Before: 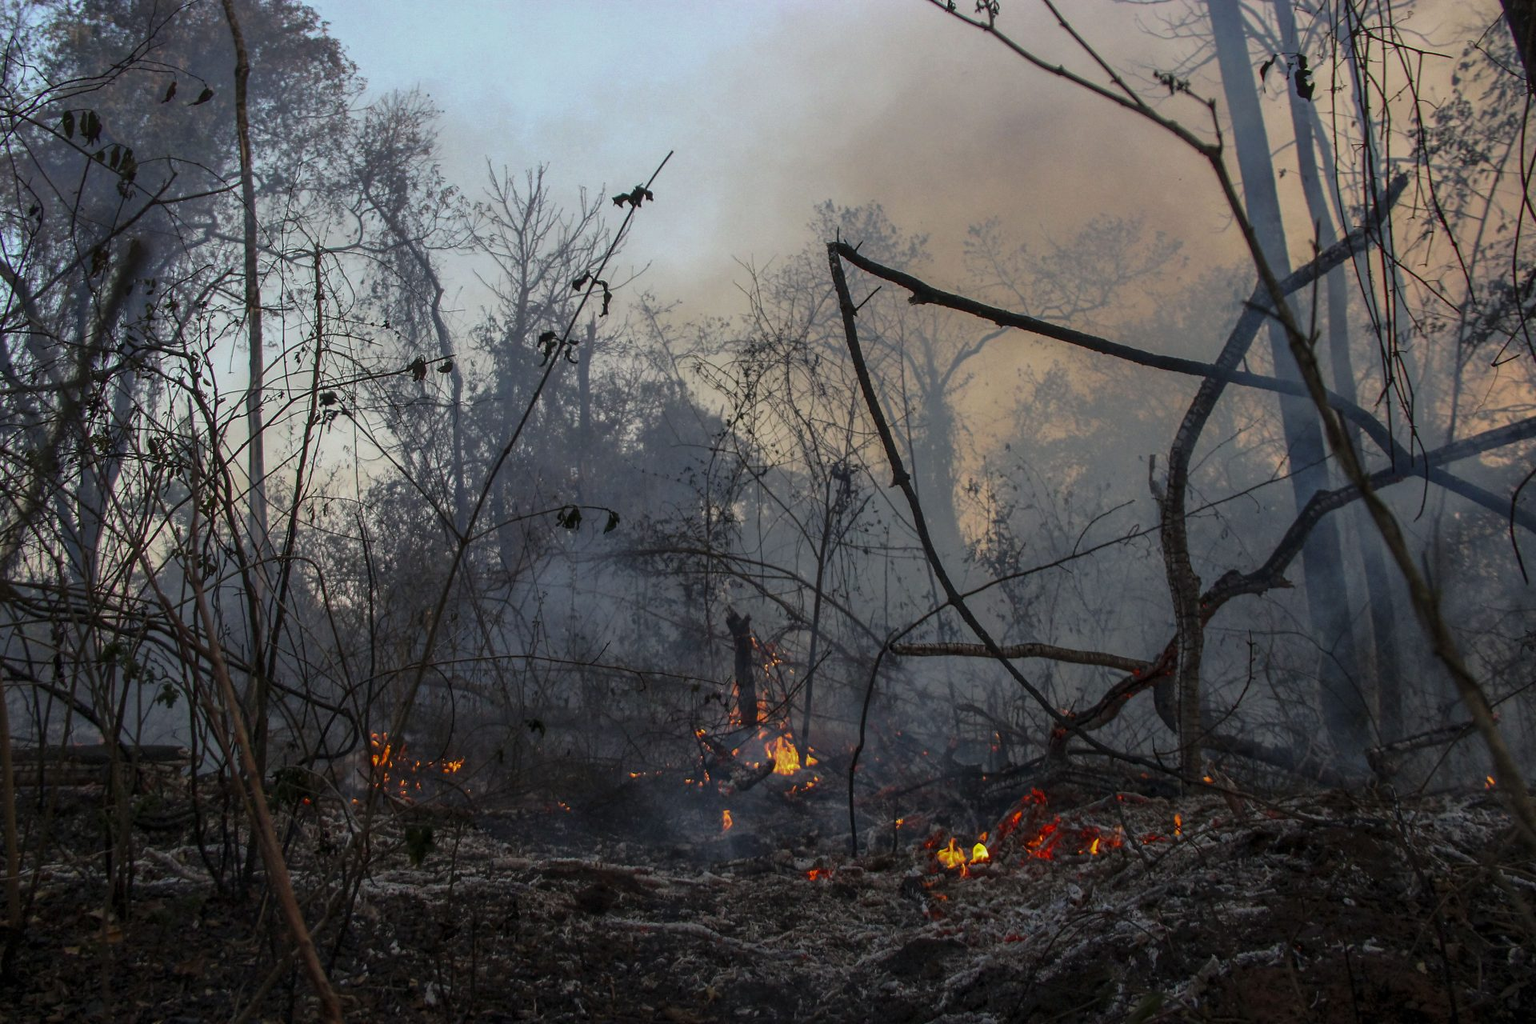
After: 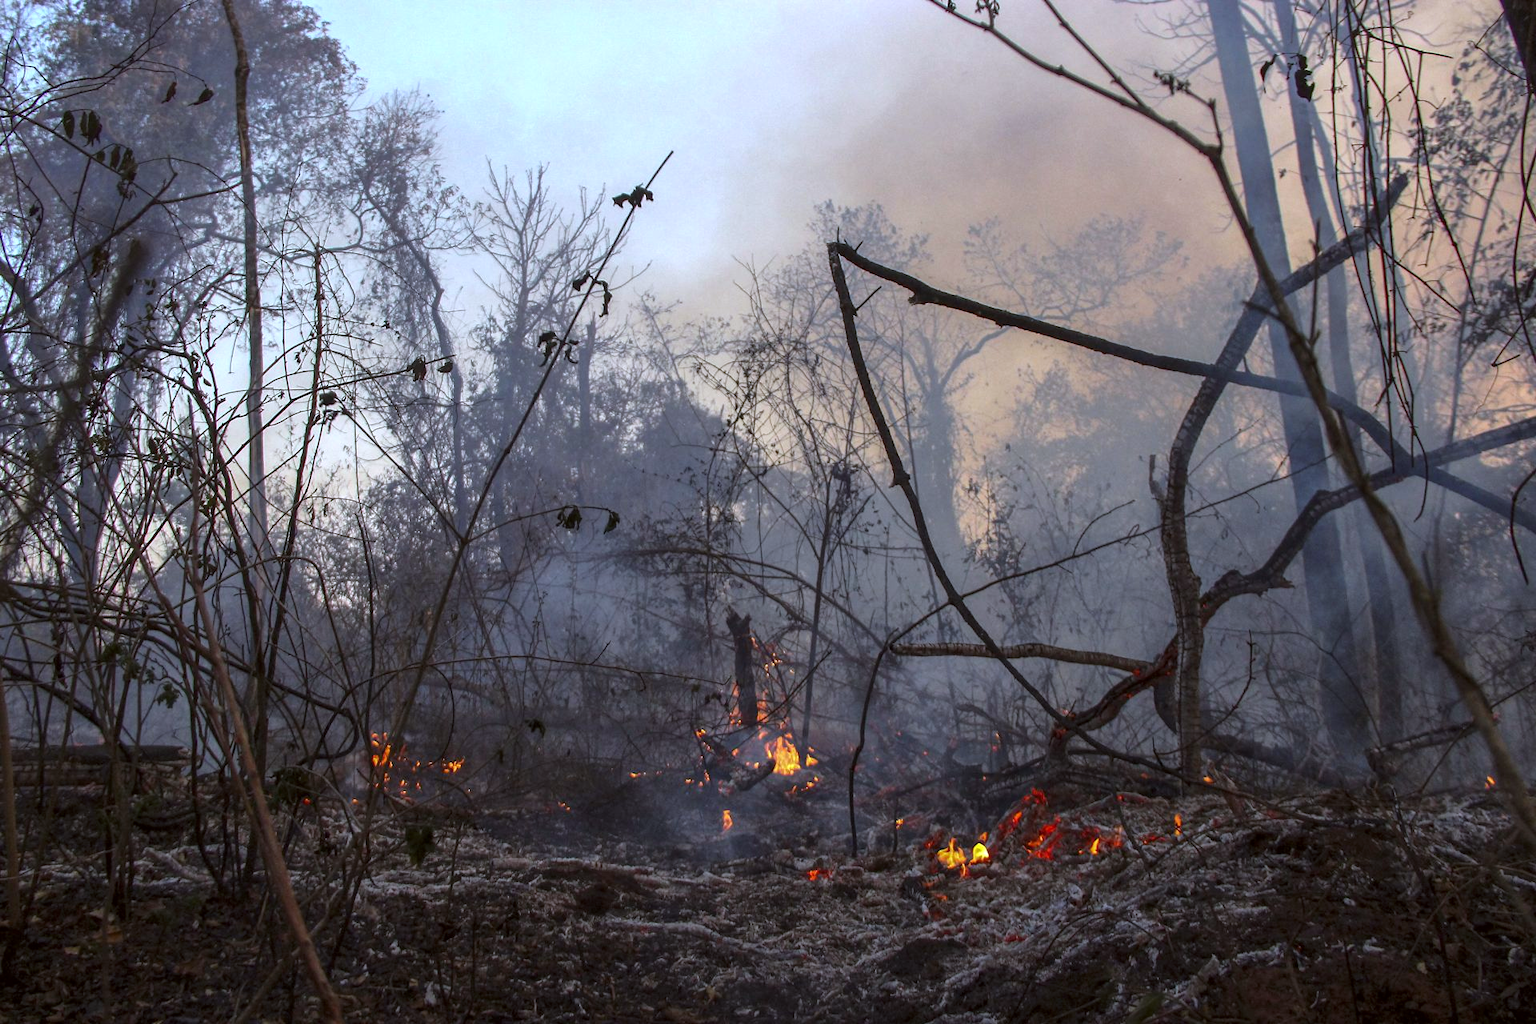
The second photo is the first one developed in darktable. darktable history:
color correction: highlights a* -2.73, highlights b* -2.09, shadows a* 2.41, shadows b* 2.73
white balance: red 1.004, blue 1.096
exposure: exposure 0.6 EV, compensate highlight preservation false
